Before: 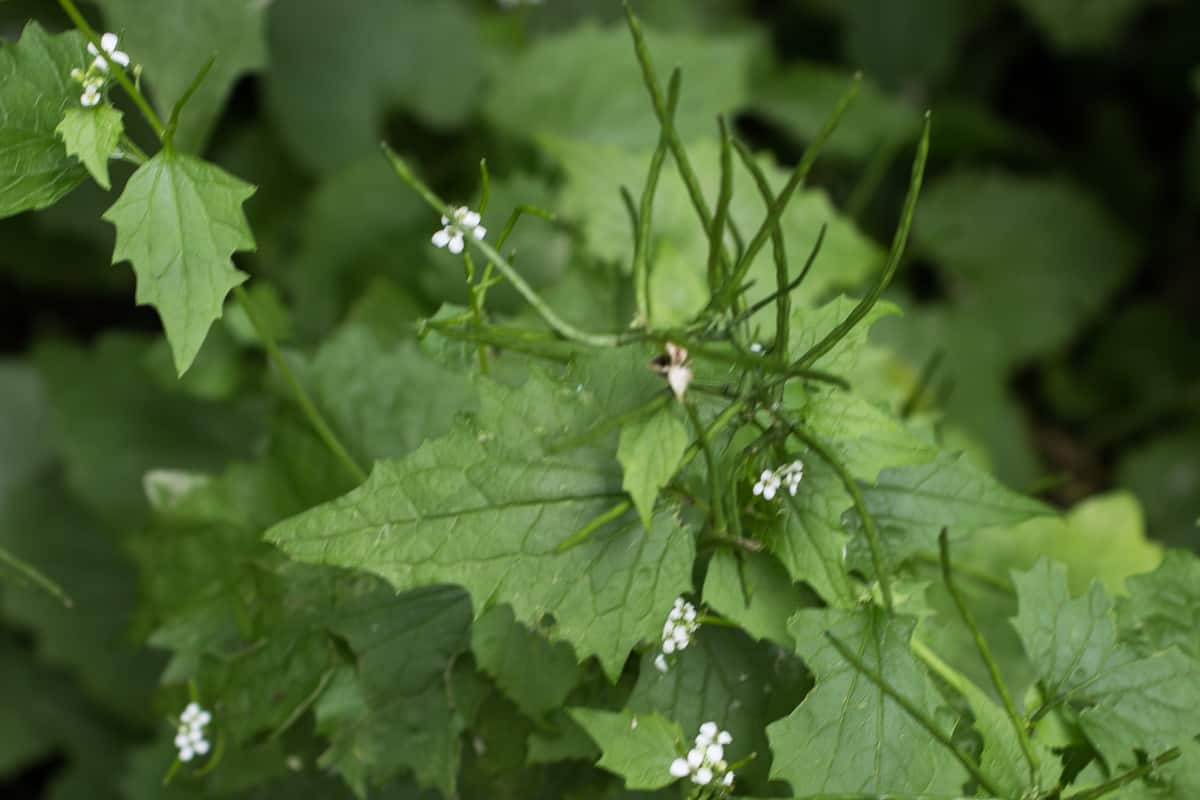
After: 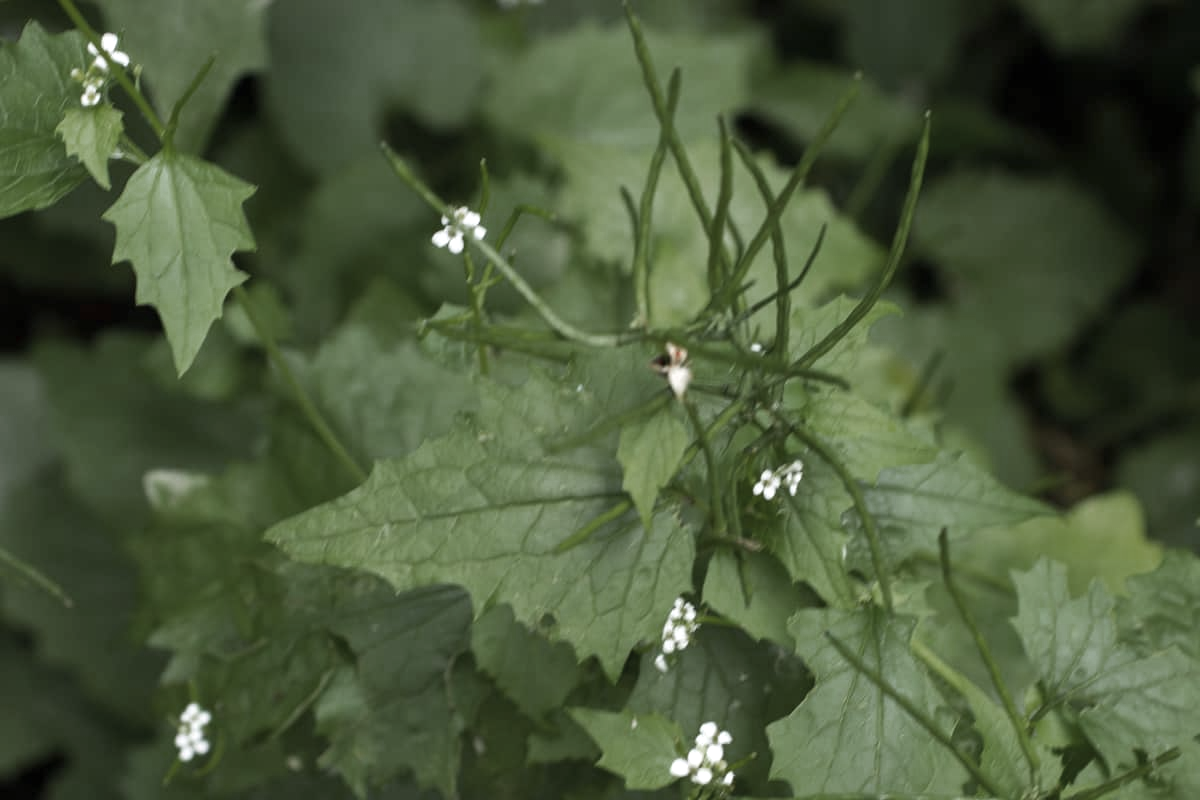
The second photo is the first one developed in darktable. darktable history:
exposure: black level correction 0, exposure 0.301 EV, compensate highlight preservation false
color zones: curves: ch0 [(0, 0.48) (0.209, 0.398) (0.305, 0.332) (0.429, 0.493) (0.571, 0.5) (0.714, 0.5) (0.857, 0.5) (1, 0.48)]; ch1 [(0, 0.736) (0.143, 0.625) (0.225, 0.371) (0.429, 0.256) (0.571, 0.241) (0.714, 0.213) (0.857, 0.48) (1, 0.736)]; ch2 [(0, 0.448) (0.143, 0.498) (0.286, 0.5) (0.429, 0.5) (0.571, 0.5) (0.714, 0.5) (0.857, 0.5) (1, 0.448)]
